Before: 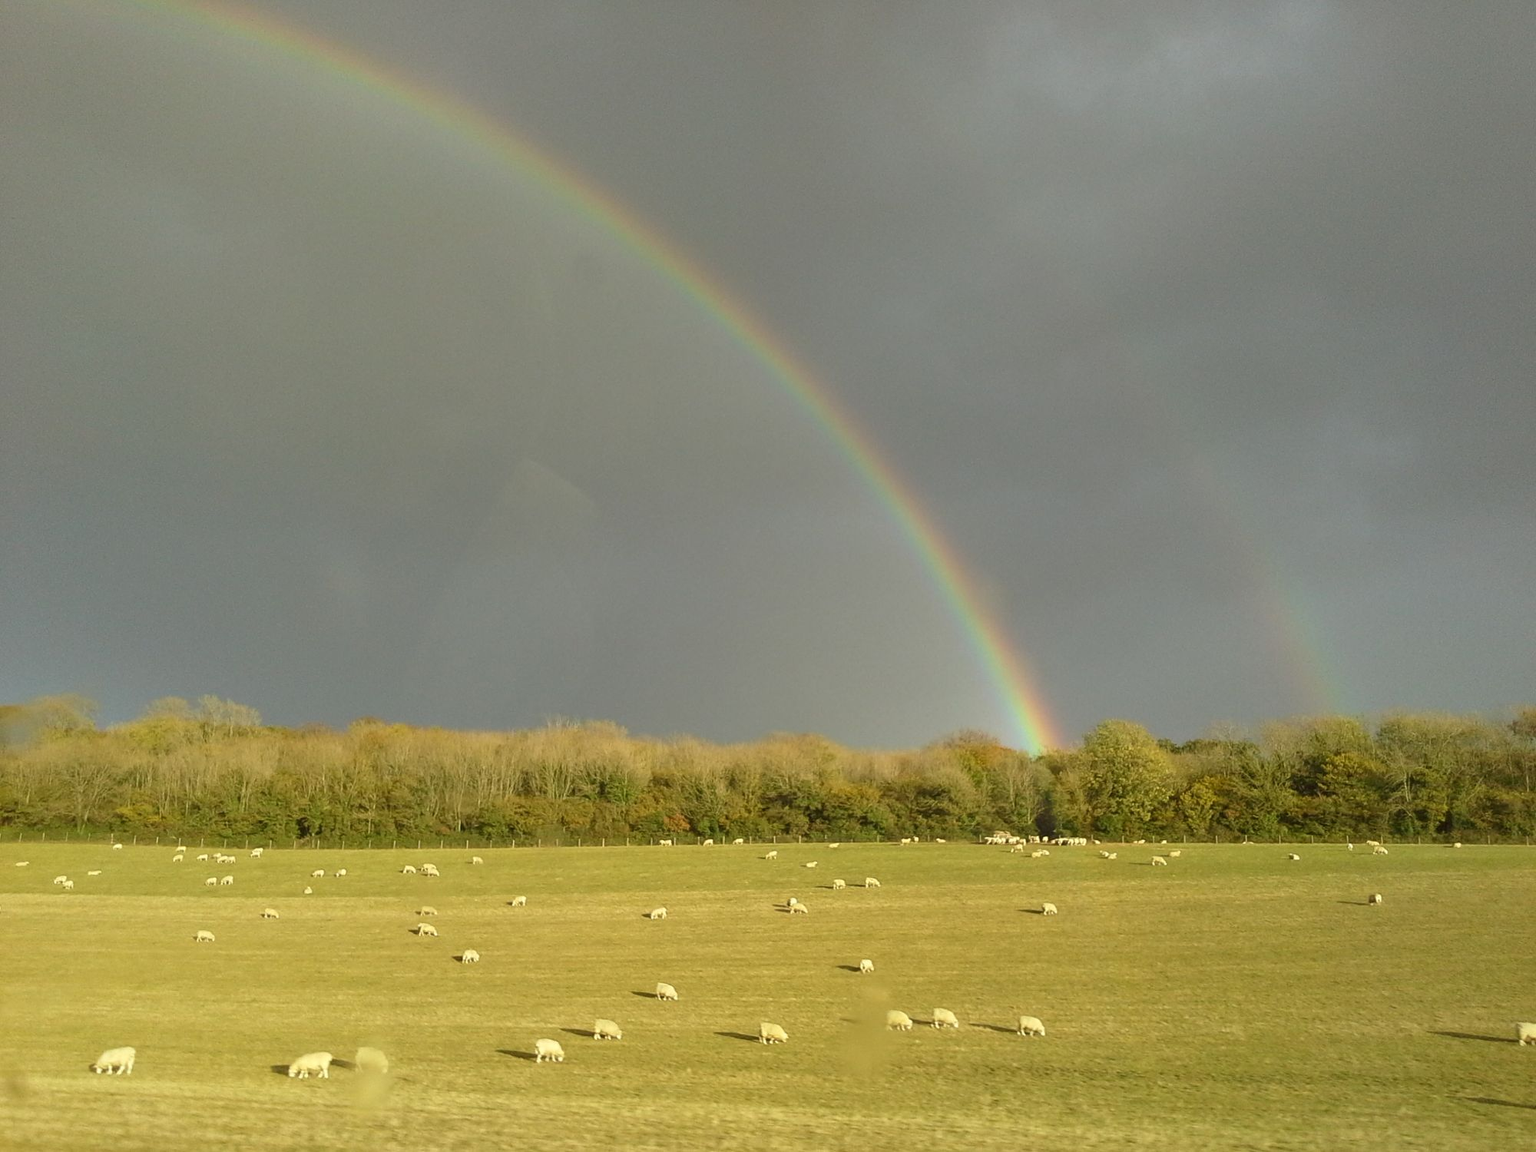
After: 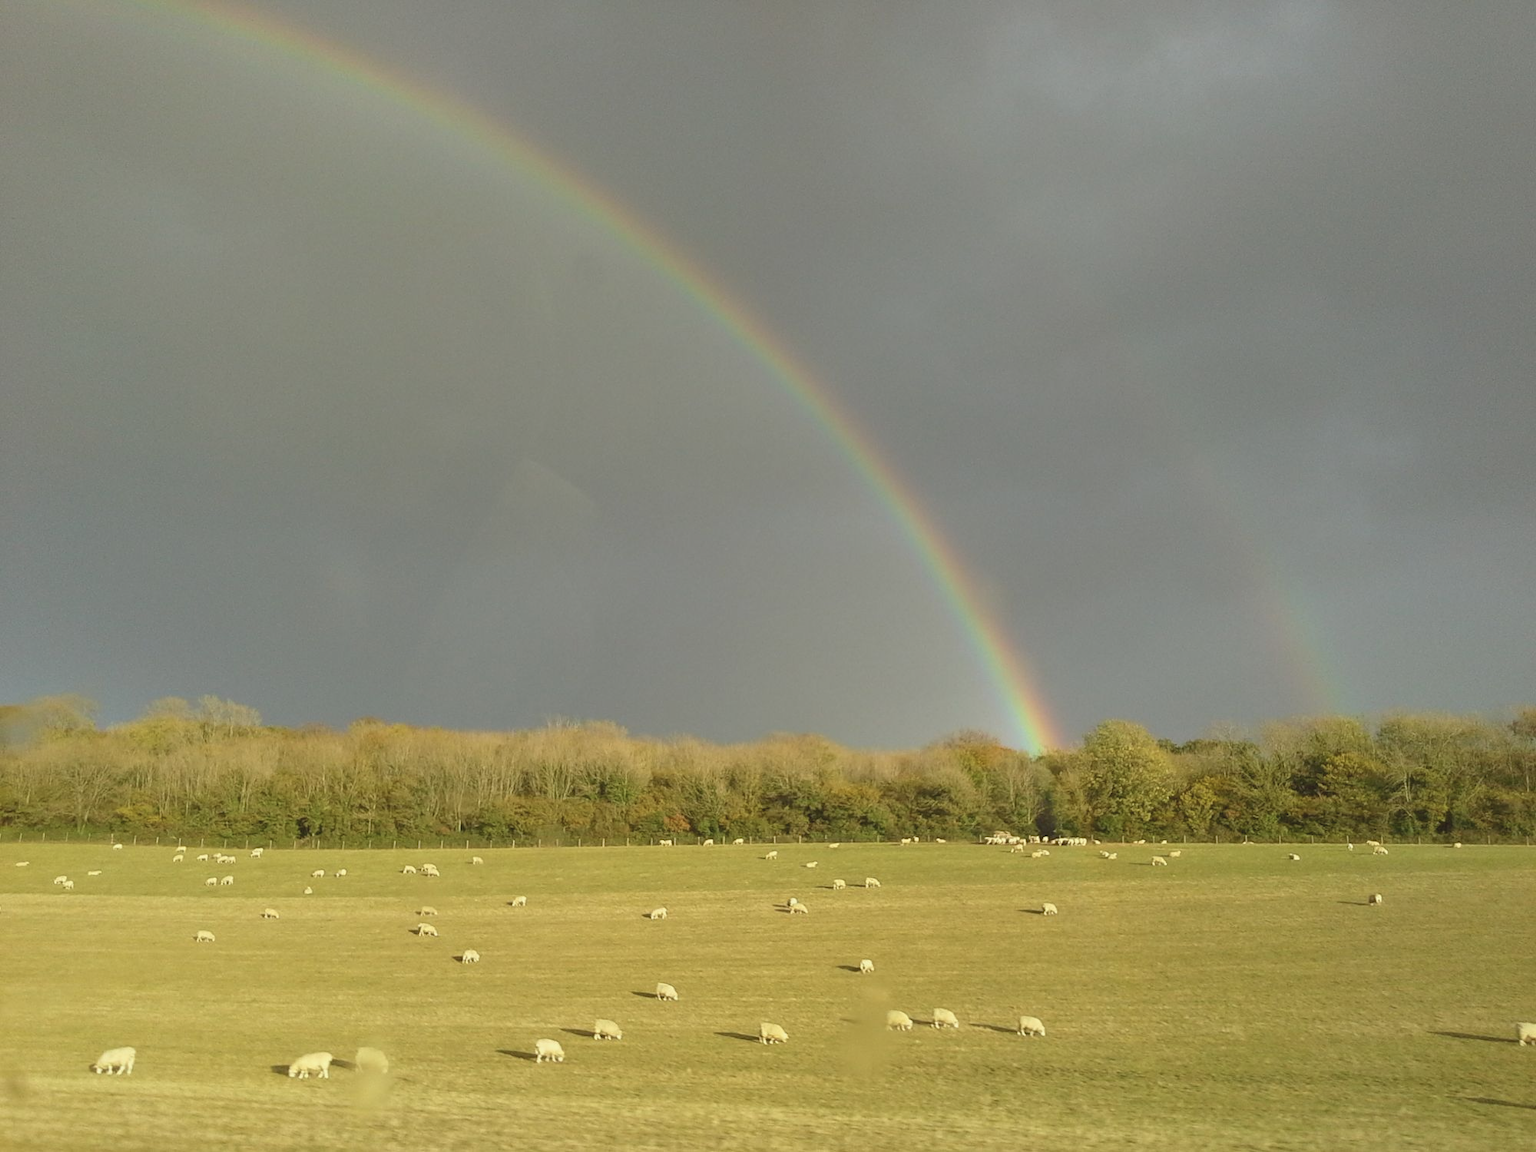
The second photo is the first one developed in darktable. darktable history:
tone curve: curves: ch0 [(0, 0.068) (1, 0.961)], preserve colors none
